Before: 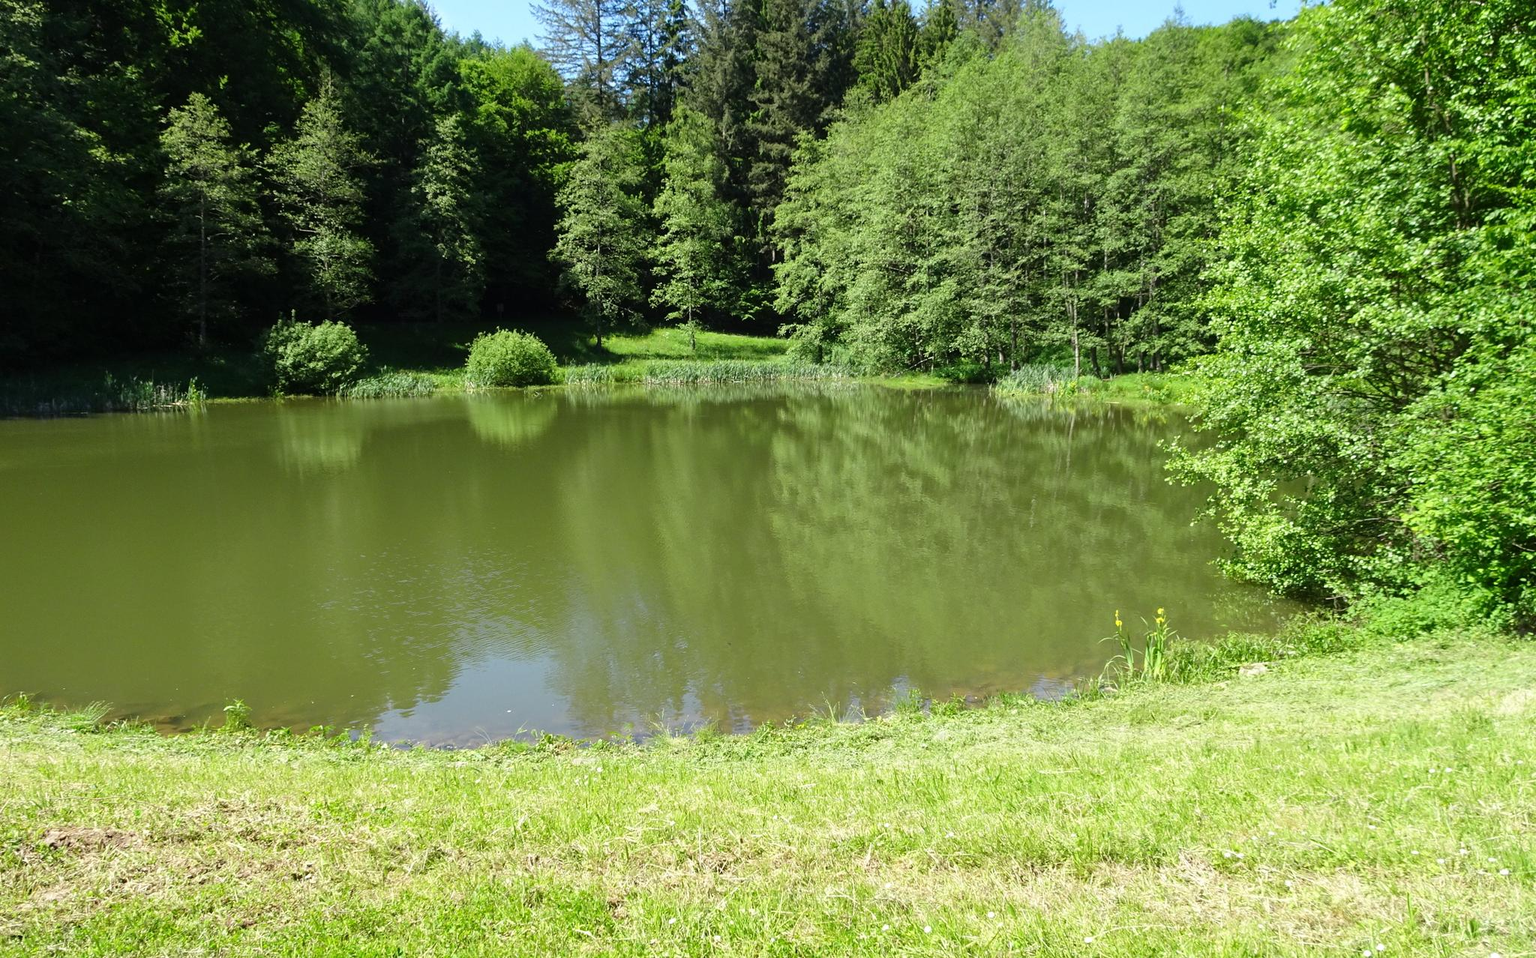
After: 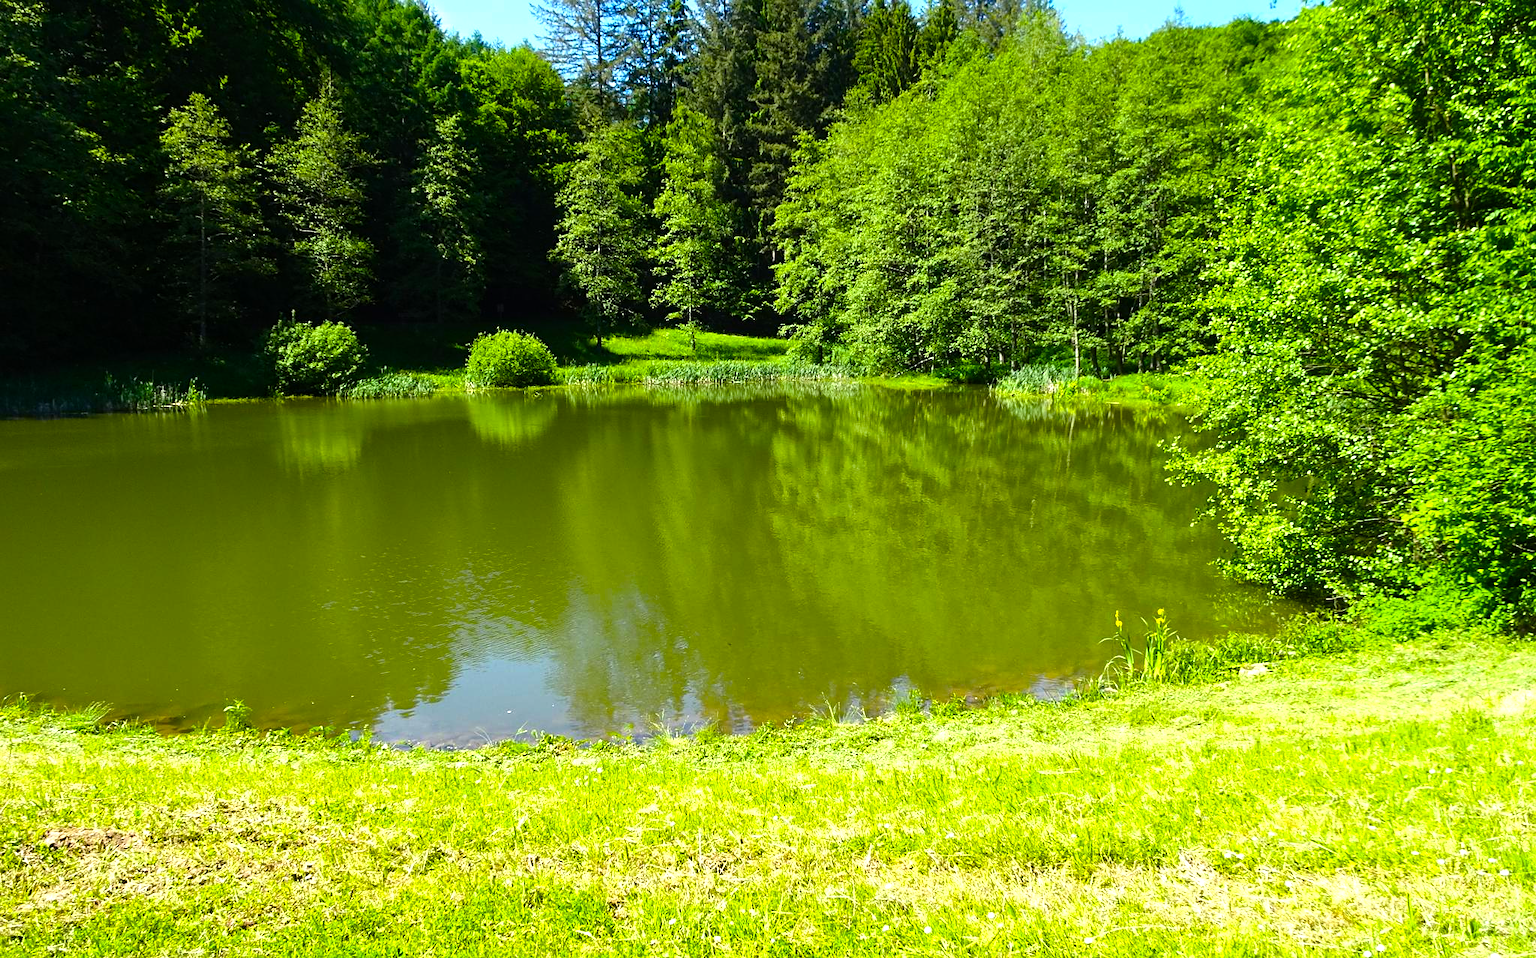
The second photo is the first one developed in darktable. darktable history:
sharpen: amount 0.2
color balance rgb: linear chroma grading › global chroma 9%, perceptual saturation grading › global saturation 36%, perceptual saturation grading › shadows 35%, perceptual brilliance grading › global brilliance 15%, perceptual brilliance grading › shadows -35%, global vibrance 15%
